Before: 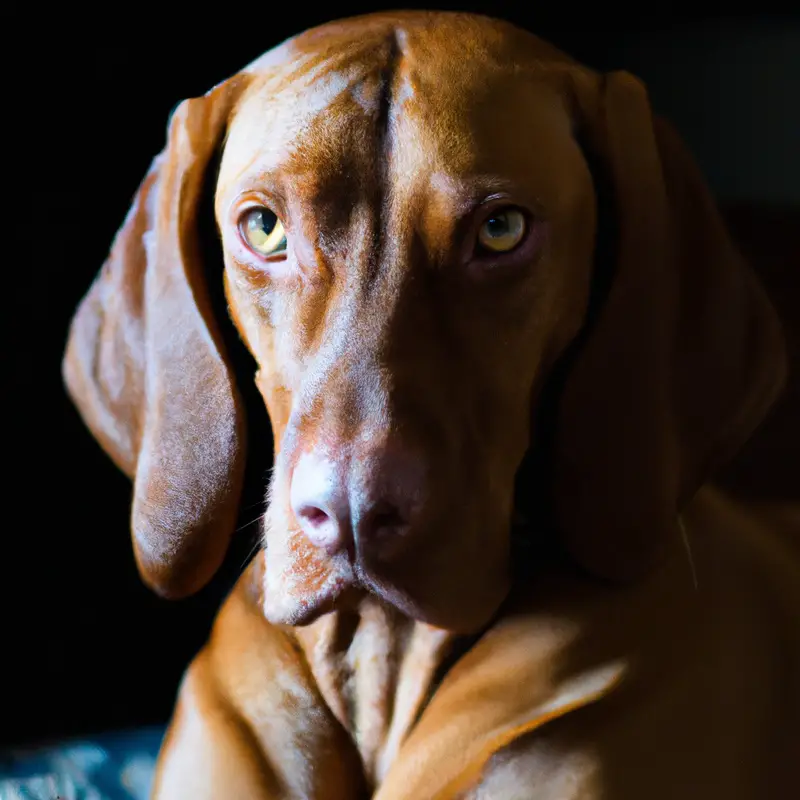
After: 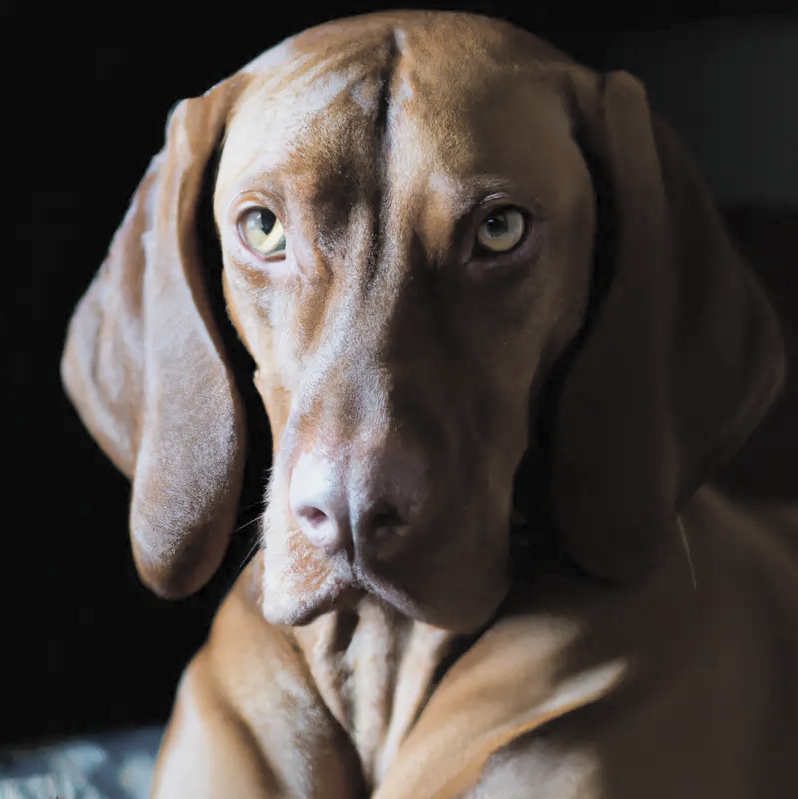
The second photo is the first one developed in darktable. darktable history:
contrast brightness saturation: brightness 0.186, saturation -0.492
shadows and highlights: shadows 25.68, white point adjustment -3.12, highlights -29.82
crop and rotate: left 0.163%, bottom 0.013%
